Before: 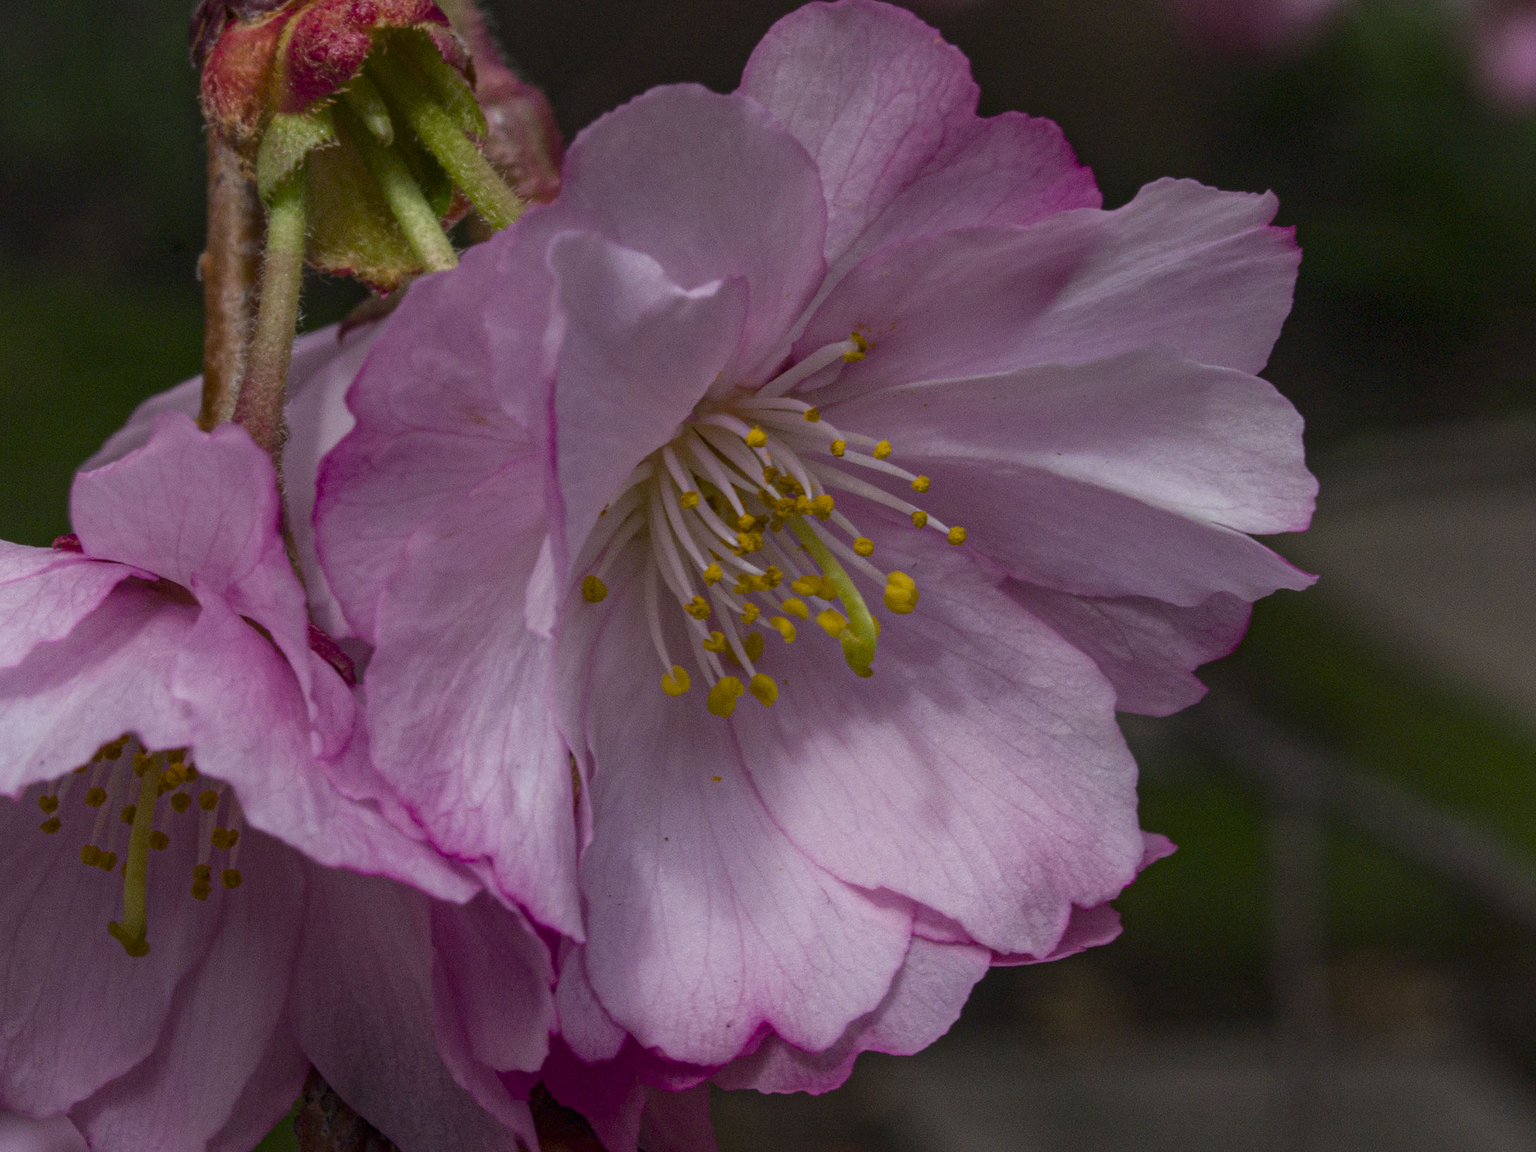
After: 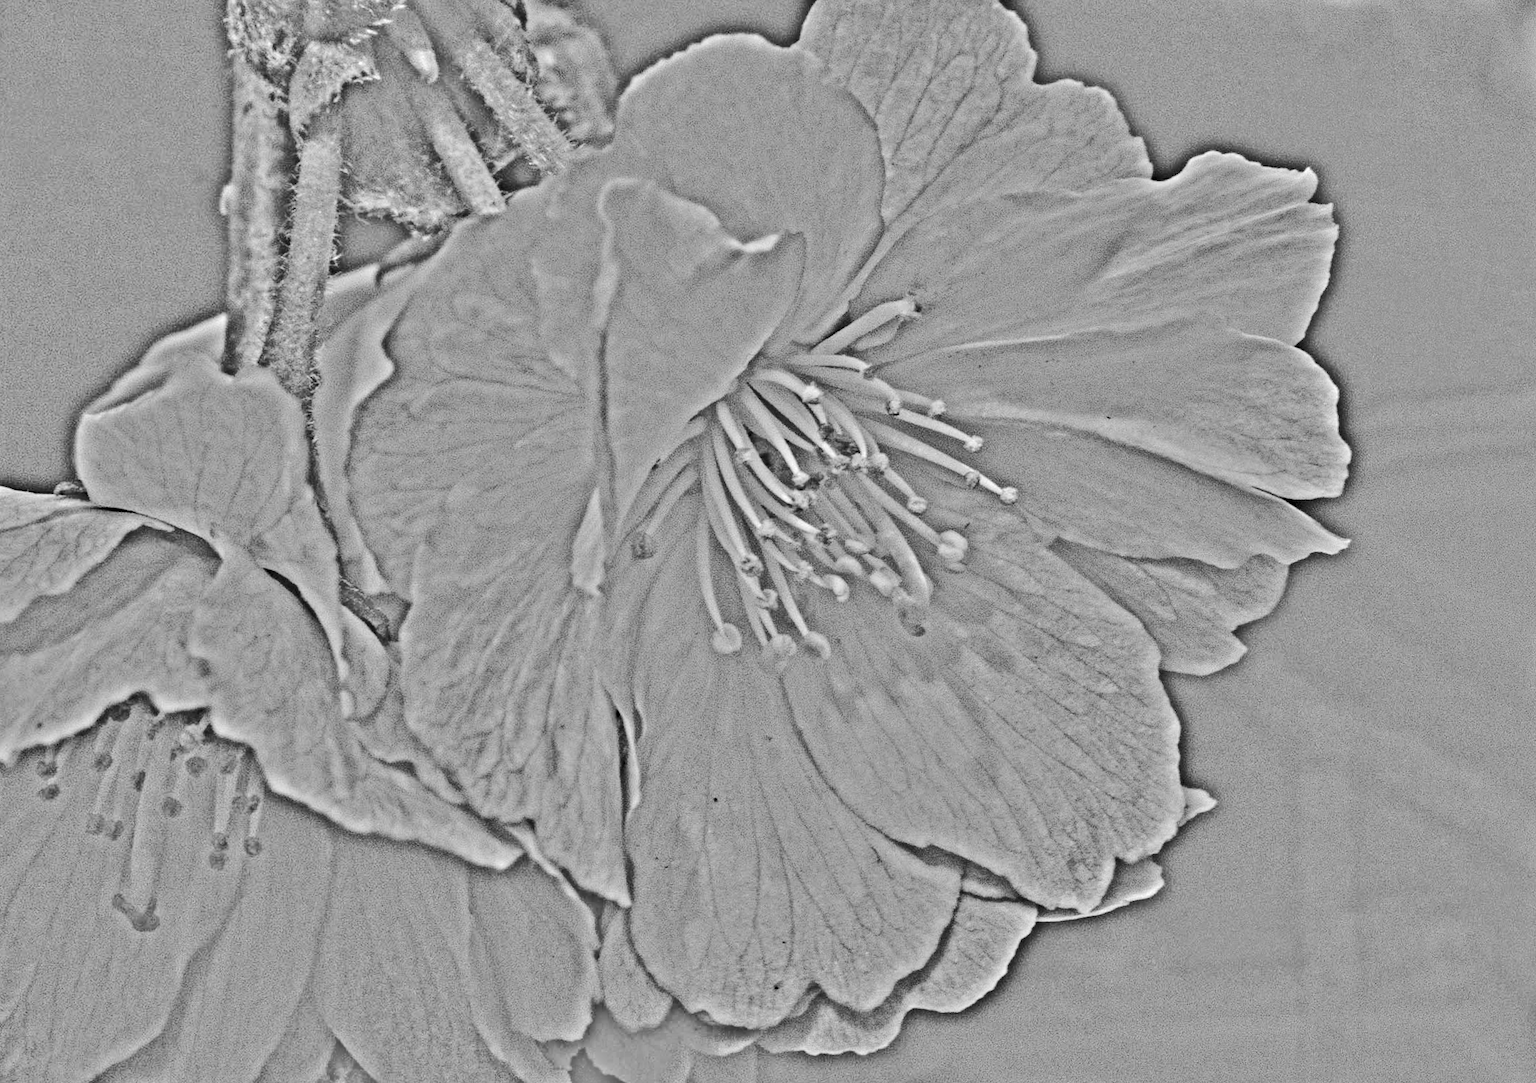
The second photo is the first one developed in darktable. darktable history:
white balance: red 1.009, blue 0.985
highpass: on, module defaults
rgb curve: curves: ch0 [(0, 0) (0.284, 0.292) (0.505, 0.644) (1, 1)]; ch1 [(0, 0) (0.284, 0.292) (0.505, 0.644) (1, 1)]; ch2 [(0, 0) (0.284, 0.292) (0.505, 0.644) (1, 1)], compensate middle gray true
rotate and perspective: rotation 0.679°, lens shift (horizontal) 0.136, crop left 0.009, crop right 0.991, crop top 0.078, crop bottom 0.95
